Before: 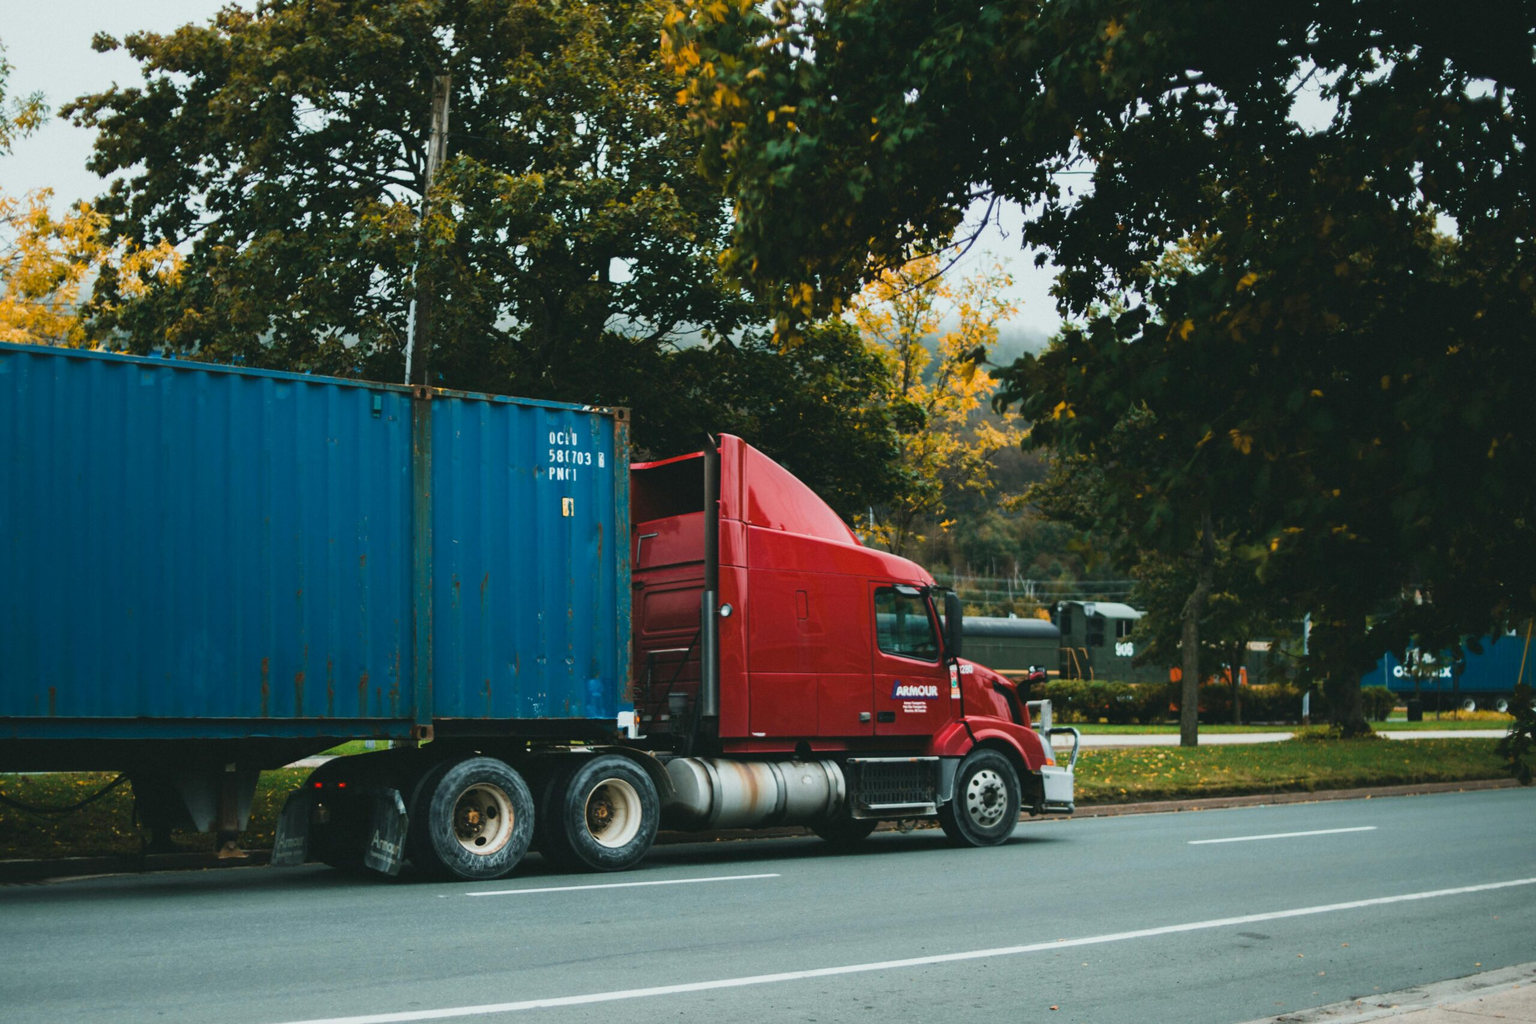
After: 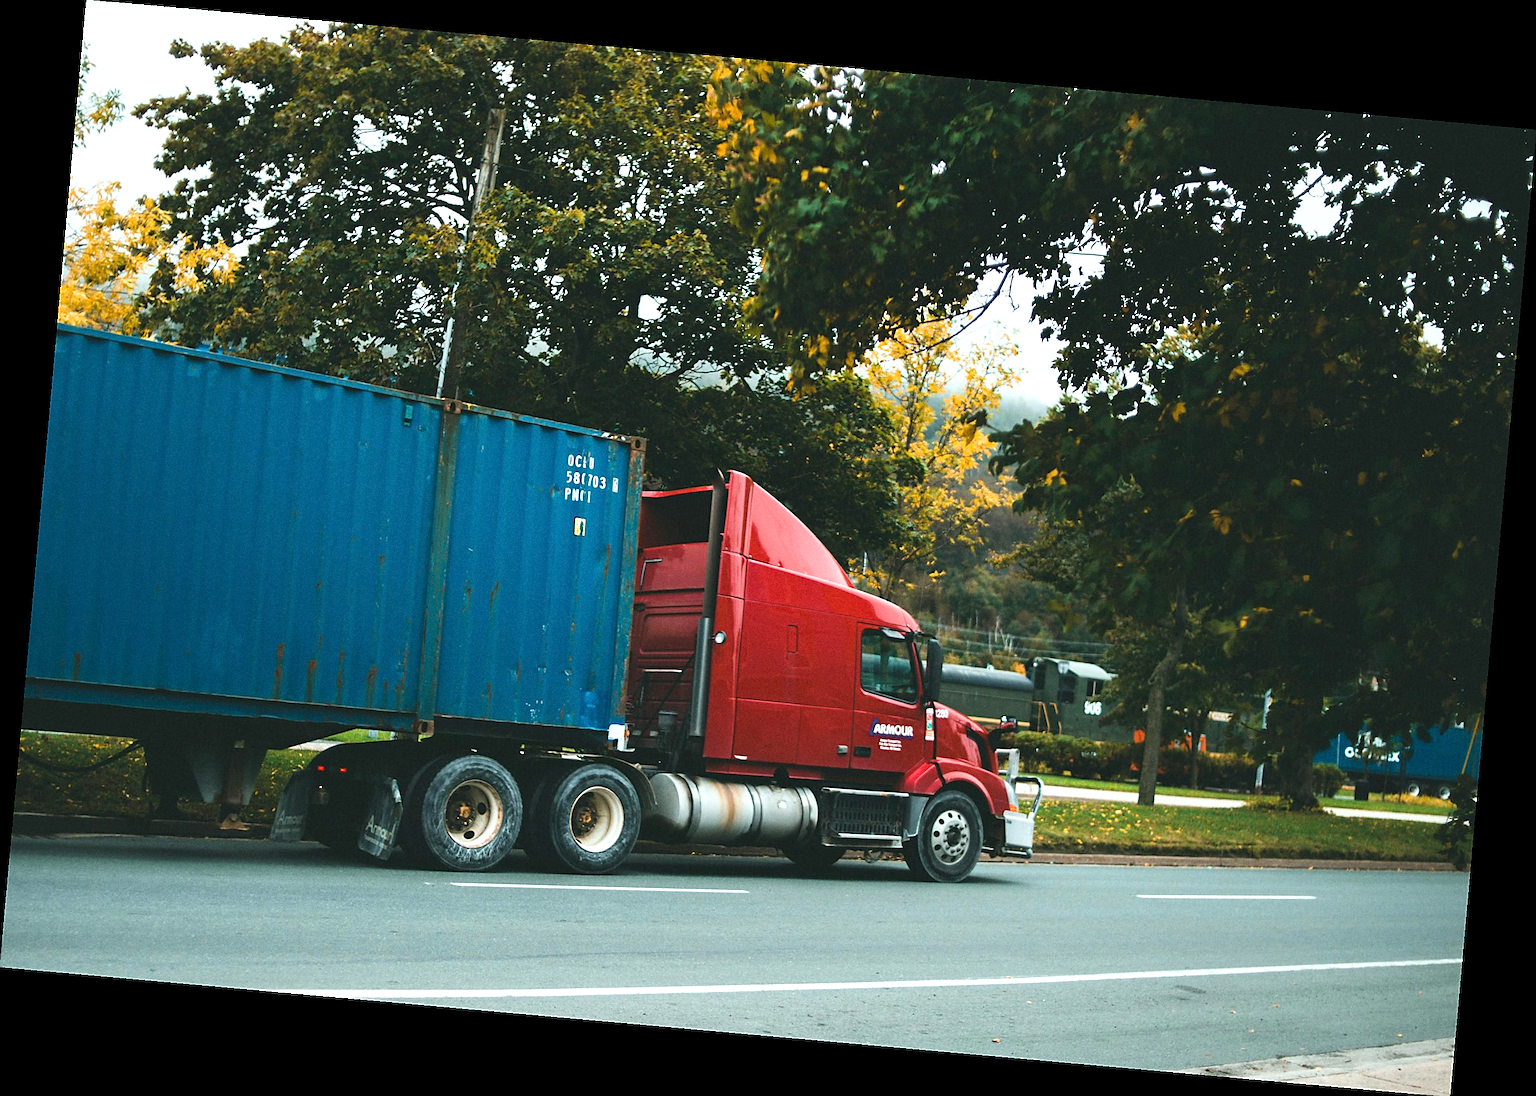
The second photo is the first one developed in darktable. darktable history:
grain: coarseness 0.09 ISO
exposure: exposure 0.6 EV, compensate highlight preservation false
rotate and perspective: rotation 5.12°, automatic cropping off
sharpen: radius 1.4, amount 1.25, threshold 0.7
